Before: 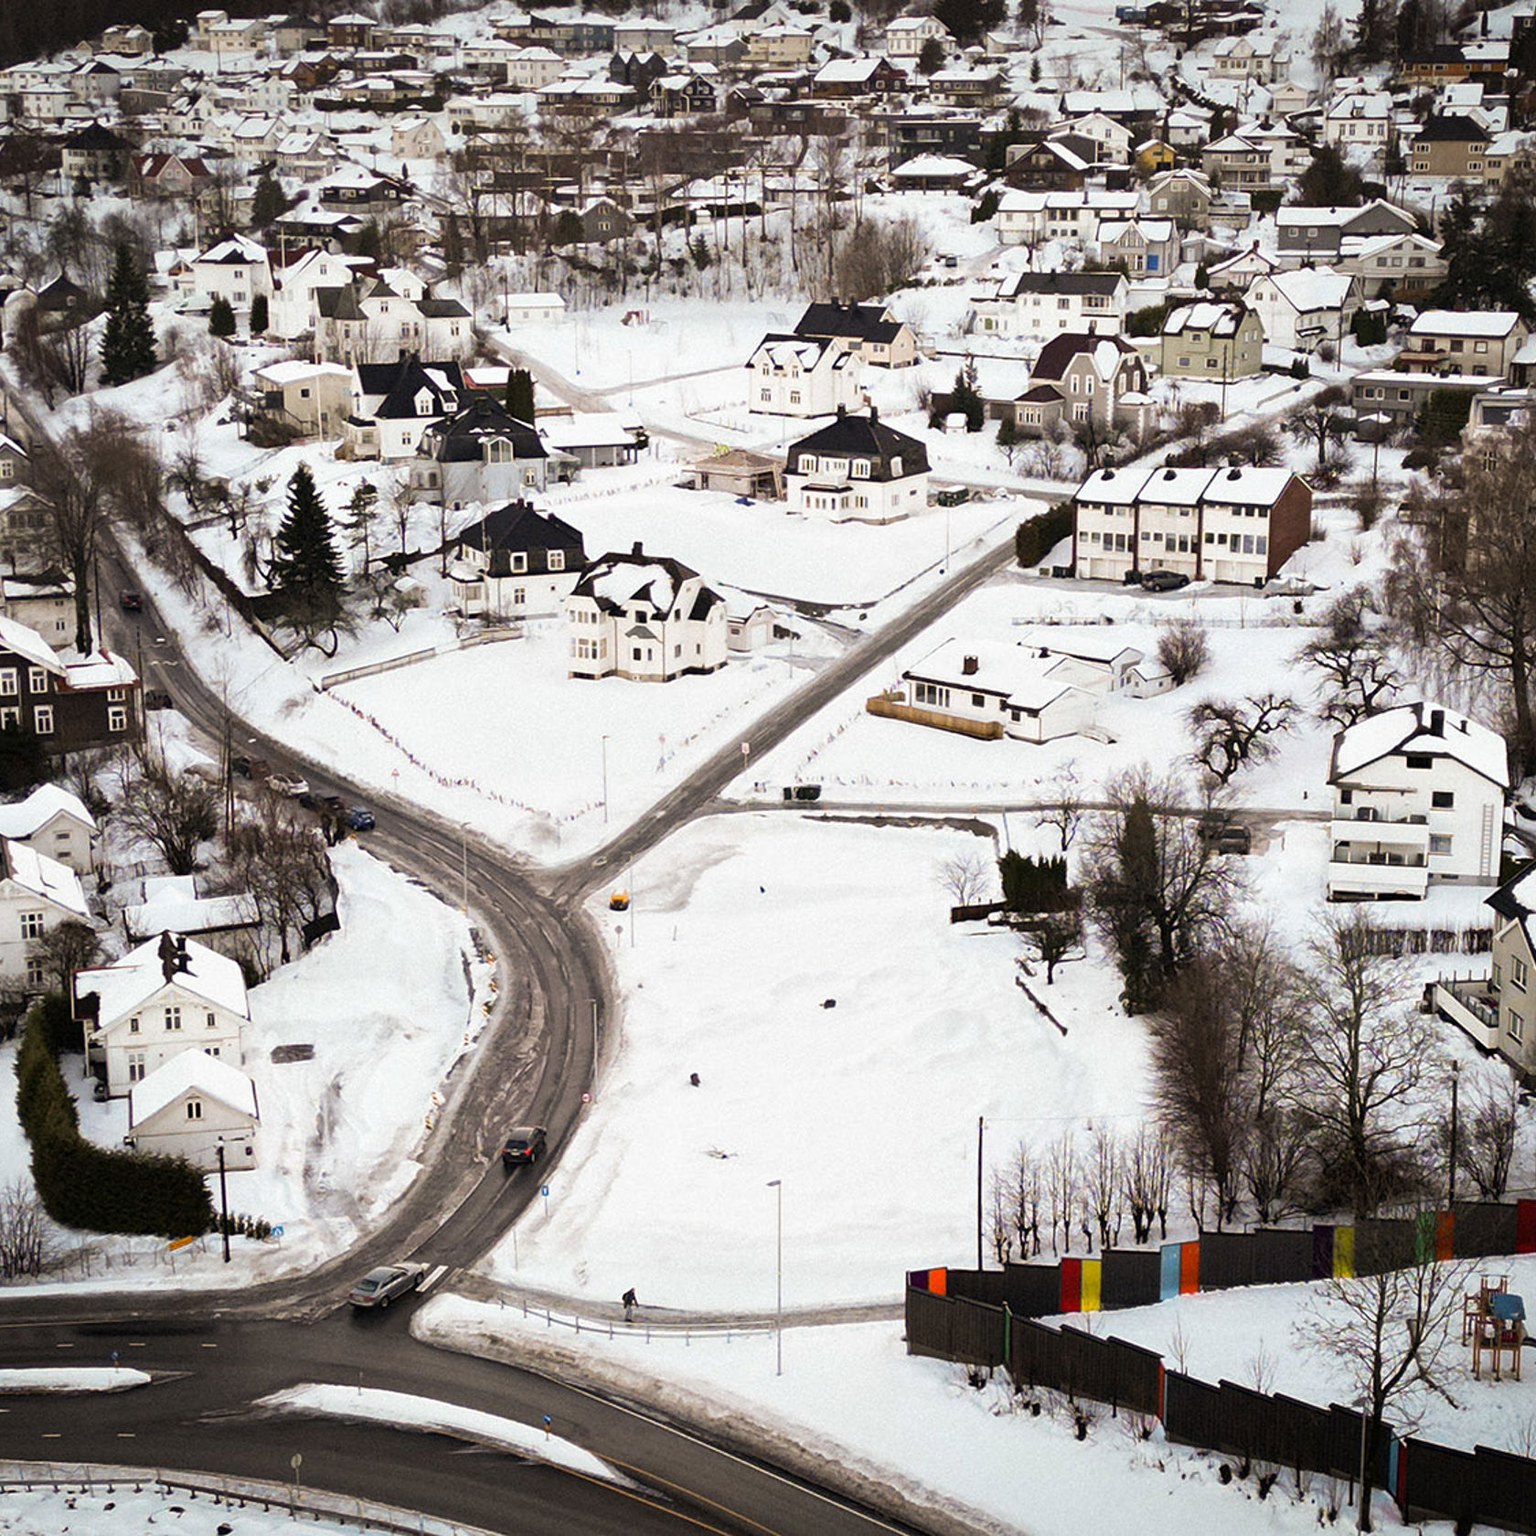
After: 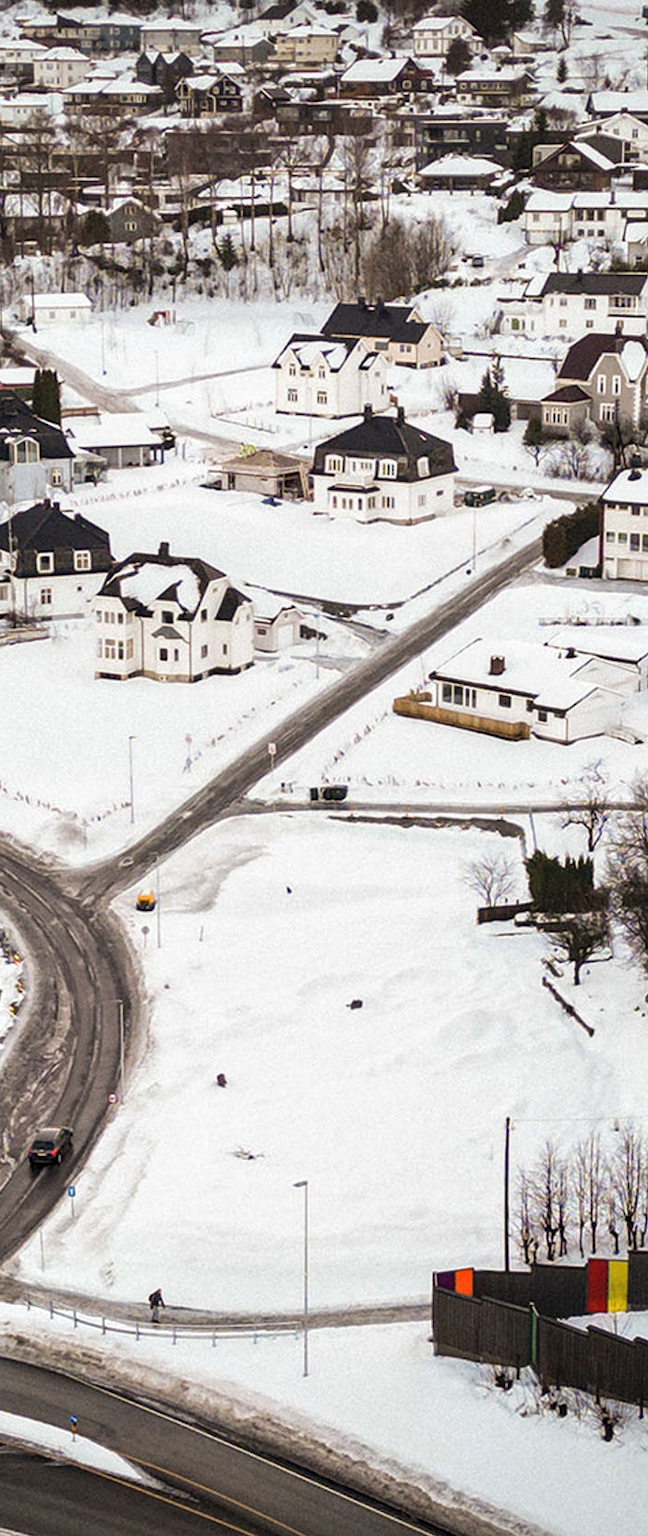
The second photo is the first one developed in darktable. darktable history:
local contrast: on, module defaults
crop: left 30.847%, right 26.949%
